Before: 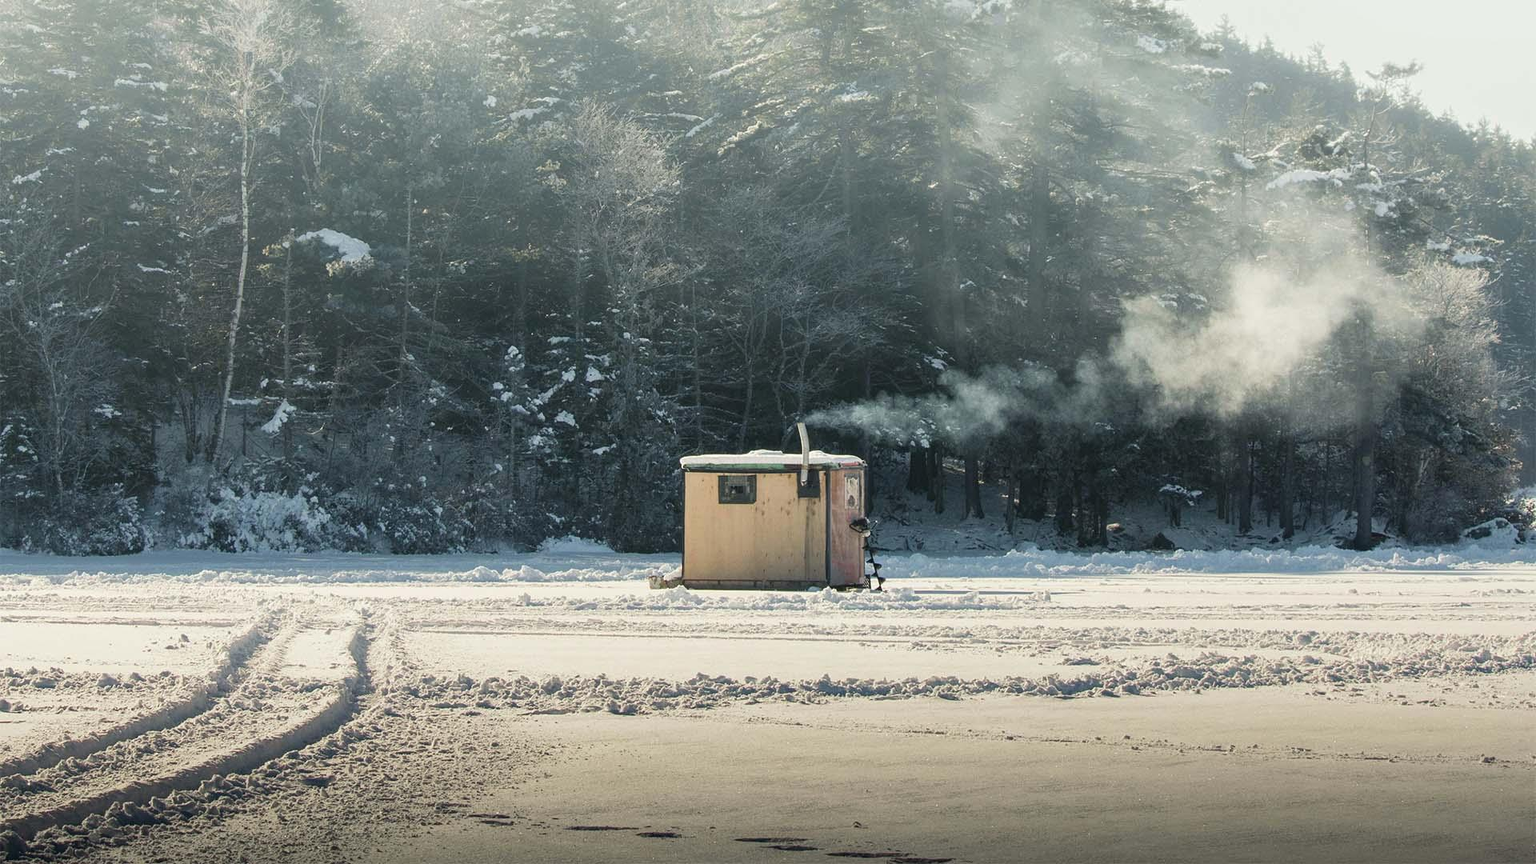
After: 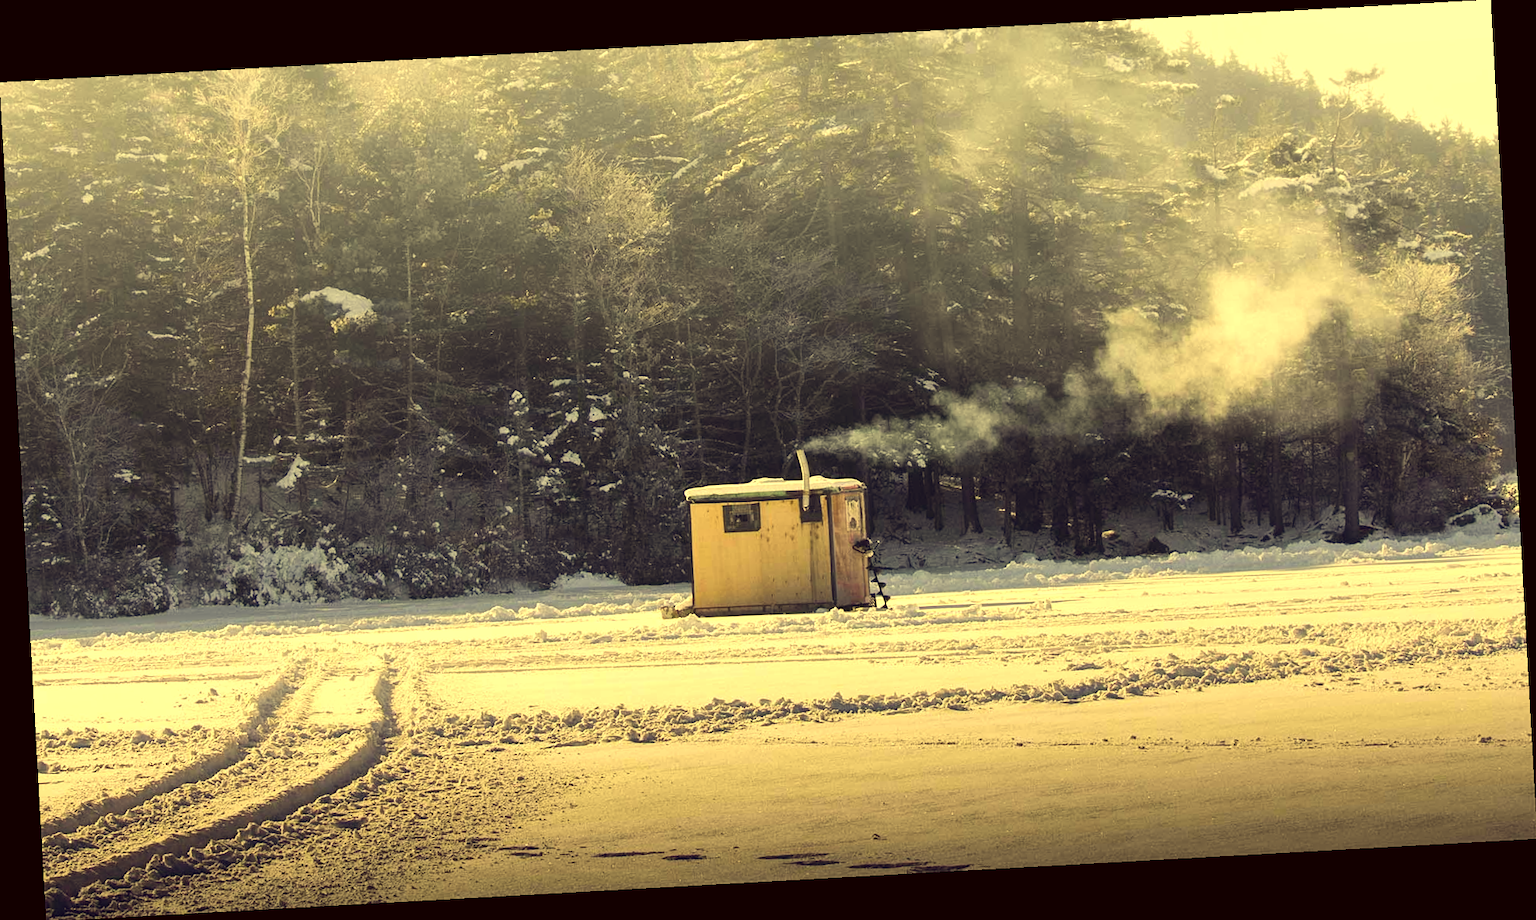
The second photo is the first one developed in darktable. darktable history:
rotate and perspective: rotation -3.18°, automatic cropping off
color correction: highlights a* -0.482, highlights b* 40, shadows a* 9.8, shadows b* -0.161
color balance rgb: shadows lift › hue 87.51°, highlights gain › chroma 1.62%, highlights gain › hue 55.1°, global offset › chroma 0.1%, global offset › hue 253.66°, linear chroma grading › global chroma 0.5%
tone equalizer: -8 EV -0.417 EV, -7 EV -0.389 EV, -6 EV -0.333 EV, -5 EV -0.222 EV, -3 EV 0.222 EV, -2 EV 0.333 EV, -1 EV 0.389 EV, +0 EV 0.417 EV, edges refinement/feathering 500, mask exposure compensation -1.57 EV, preserve details no
